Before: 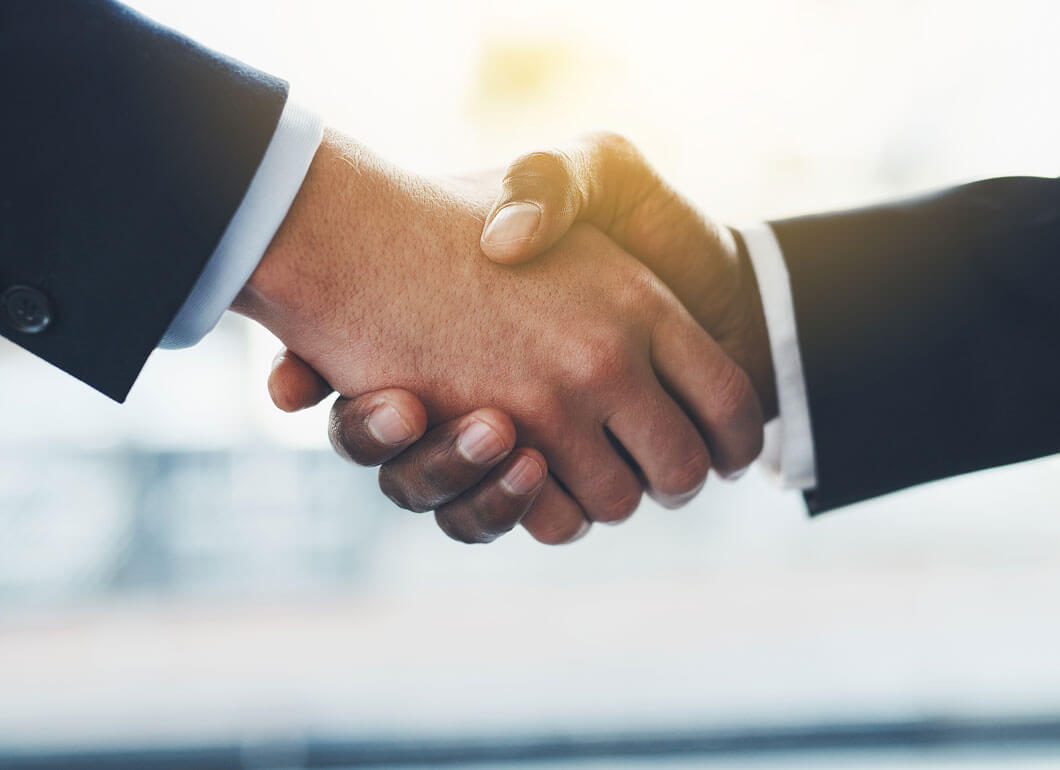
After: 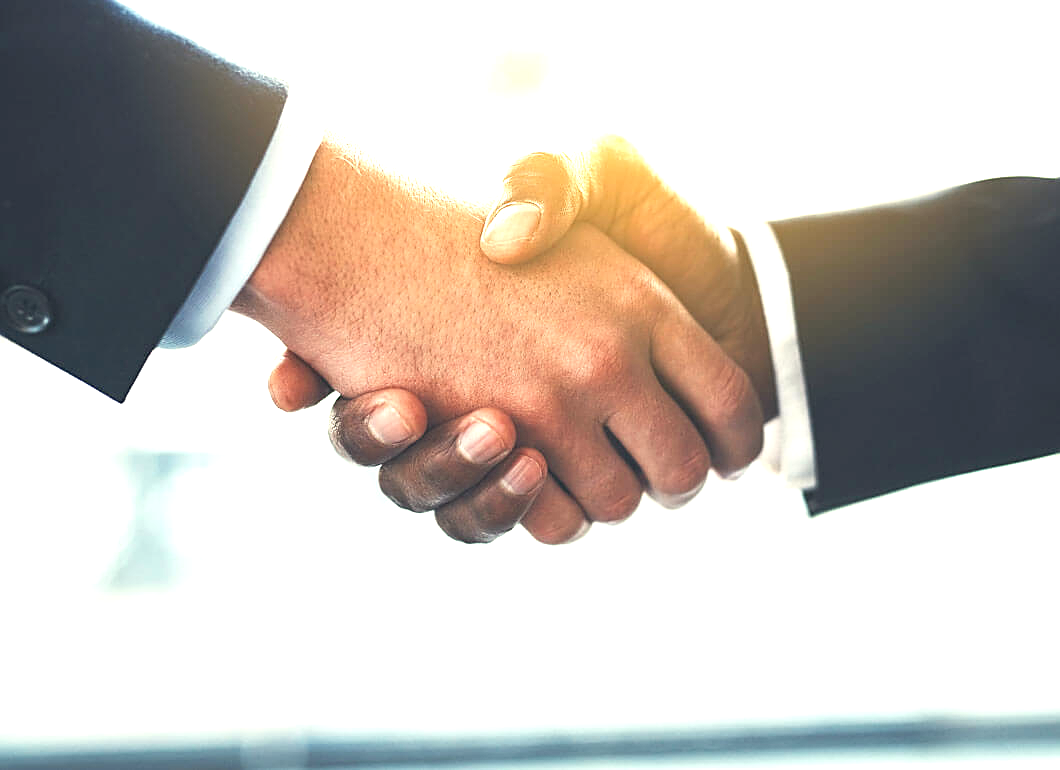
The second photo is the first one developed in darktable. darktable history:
white balance: red 1.029, blue 0.92
sharpen: on, module defaults
exposure: exposure 1 EV, compensate highlight preservation false
